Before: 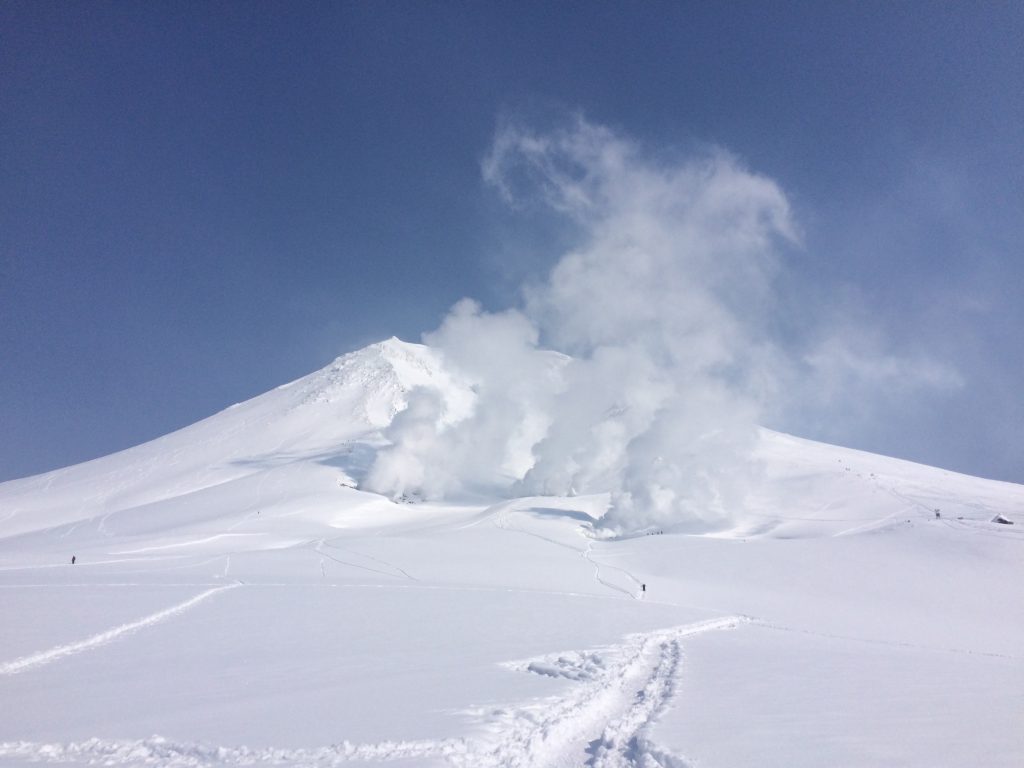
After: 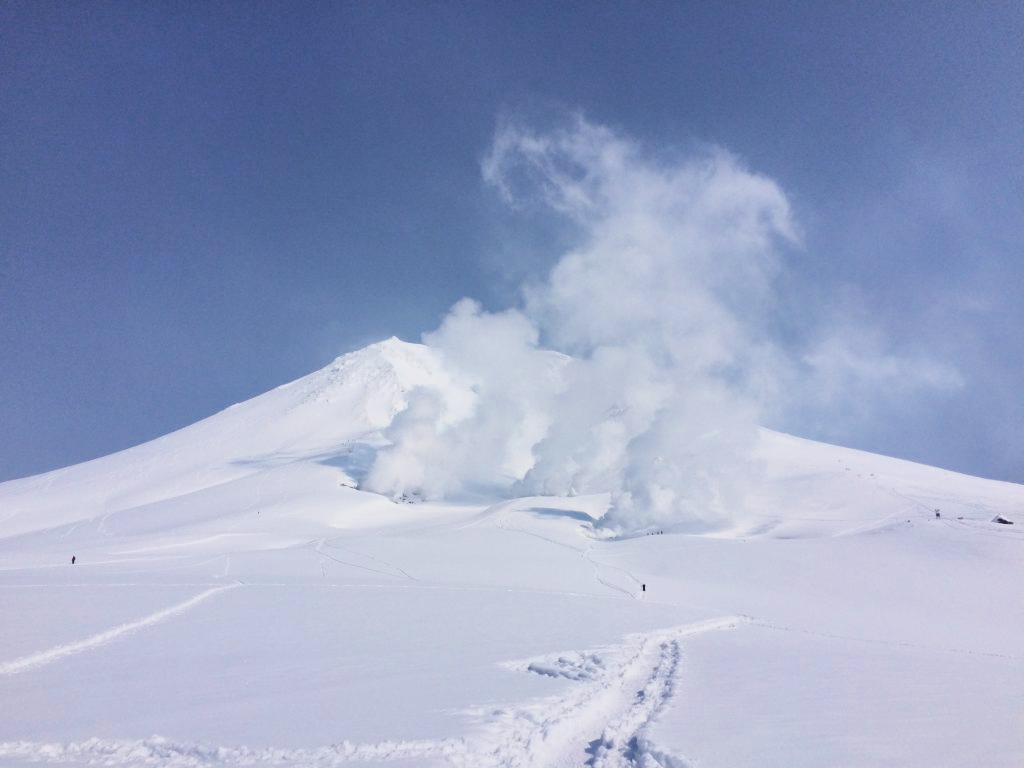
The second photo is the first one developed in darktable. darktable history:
filmic rgb: black relative exposure -5.05 EV, white relative exposure 3.99 EV, threshold 2.98 EV, hardness 2.89, contrast 1.383, highlights saturation mix -20.83%, color science v6 (2022), enable highlight reconstruction true
shadows and highlights: highlights color adjustment 72.6%, low approximation 0.01, soften with gaussian
tone equalizer: -8 EV -0.384 EV, -7 EV -0.39 EV, -6 EV -0.321 EV, -5 EV -0.257 EV, -3 EV 0.239 EV, -2 EV 0.319 EV, -1 EV 0.374 EV, +0 EV 0.434 EV
